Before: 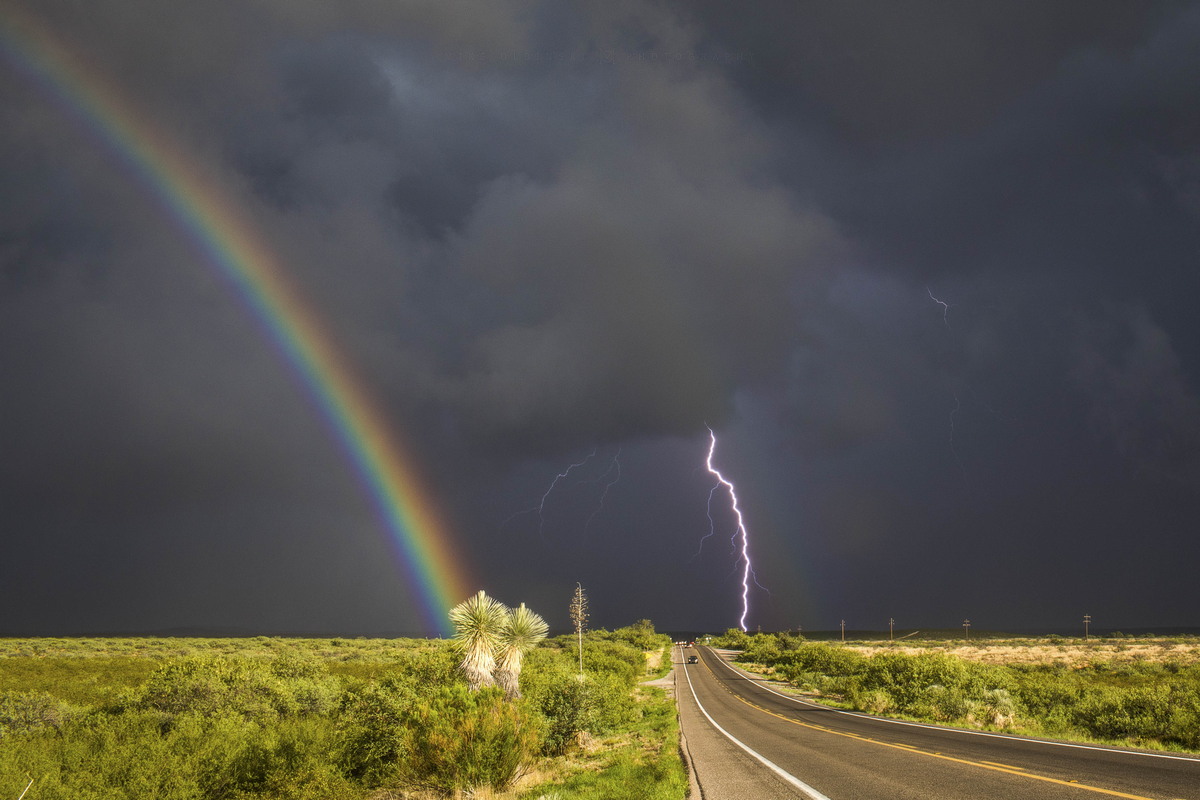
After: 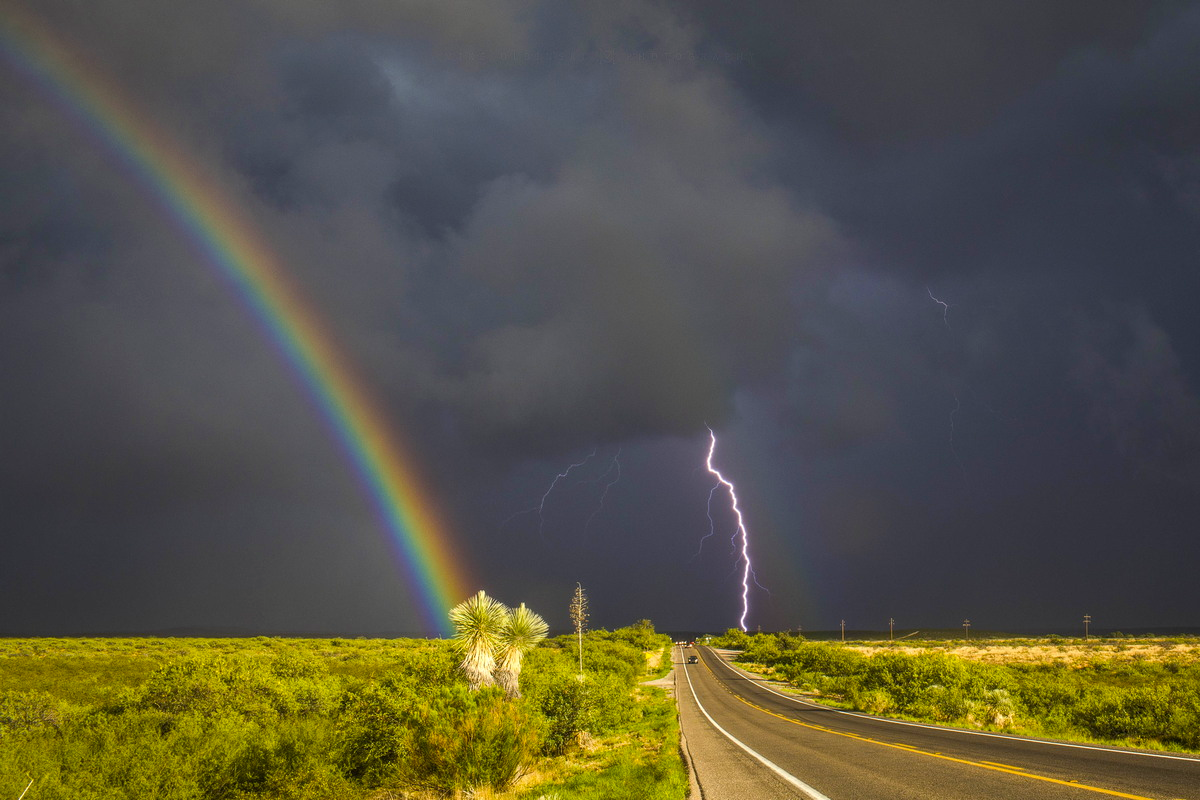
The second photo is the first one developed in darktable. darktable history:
color balance rgb: highlights gain › luminance 6.667%, highlights gain › chroma 1.957%, highlights gain › hue 91.69°, perceptual saturation grading › global saturation 19.625%, global vibrance 20%
